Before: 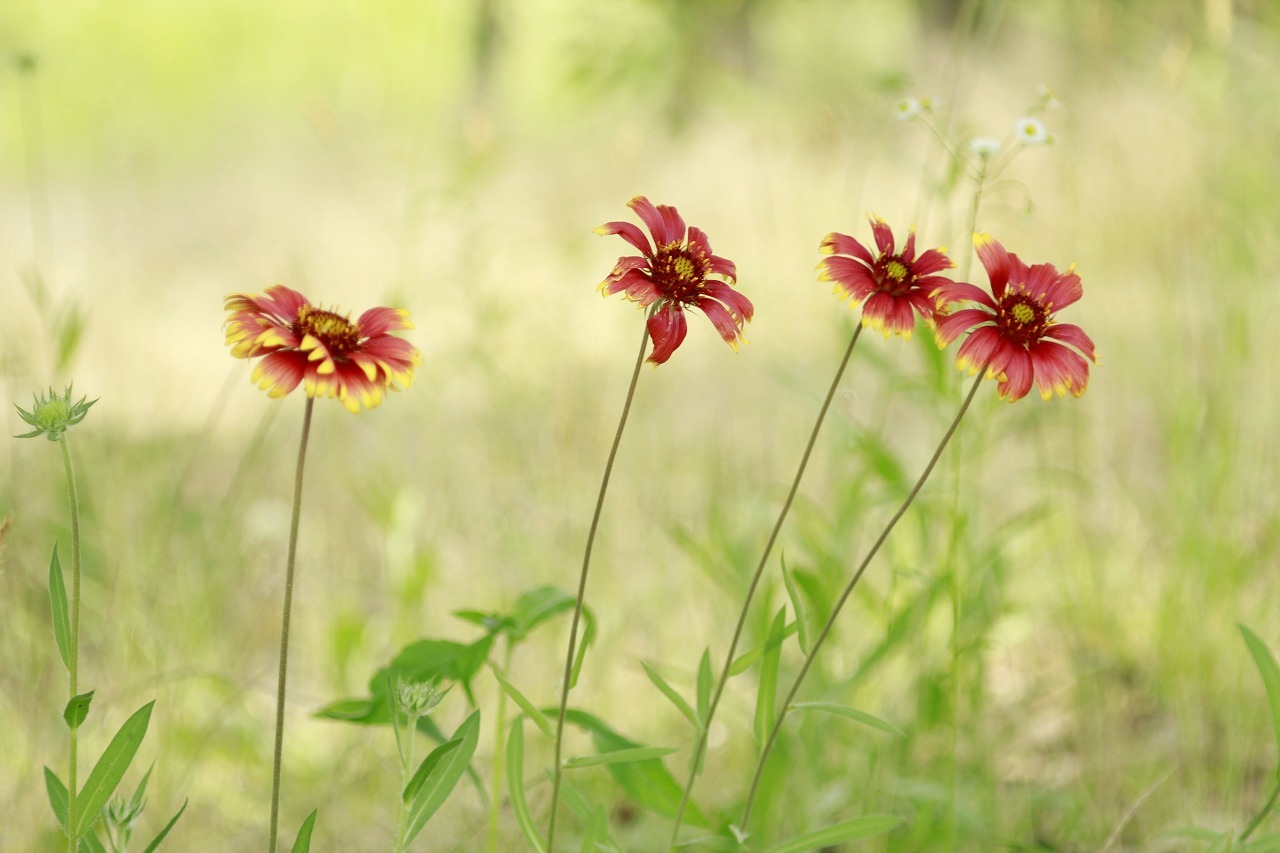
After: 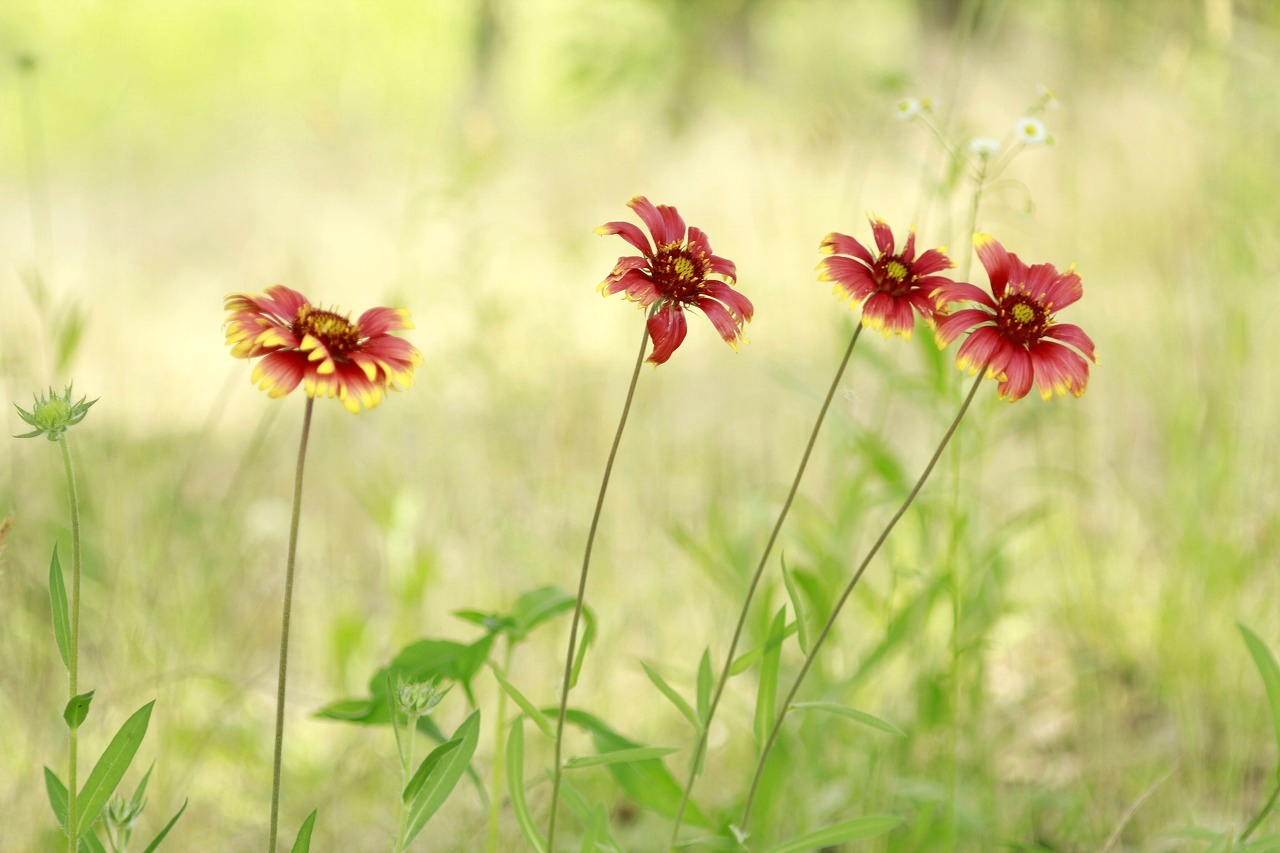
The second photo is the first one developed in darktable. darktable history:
exposure: exposure 0.151 EV, compensate highlight preservation false
